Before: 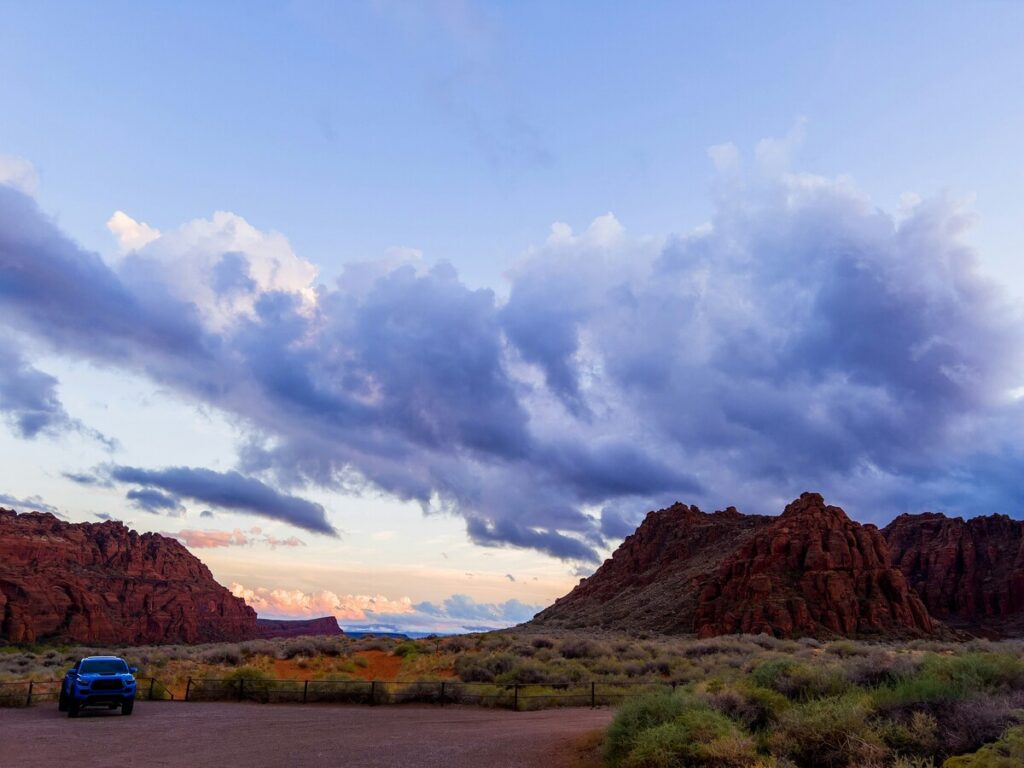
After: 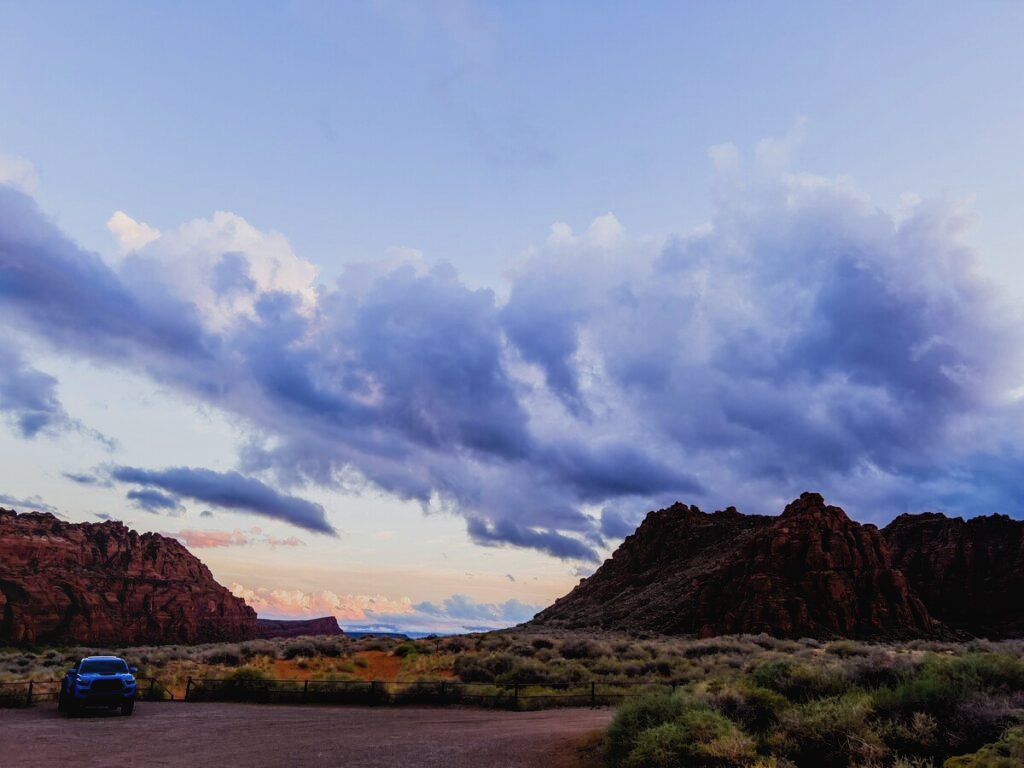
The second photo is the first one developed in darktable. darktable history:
filmic rgb: black relative exposure -5.03 EV, white relative exposure 3.99 EV, hardness 2.89, contrast 1.299, contrast in shadows safe
local contrast: detail 110%
